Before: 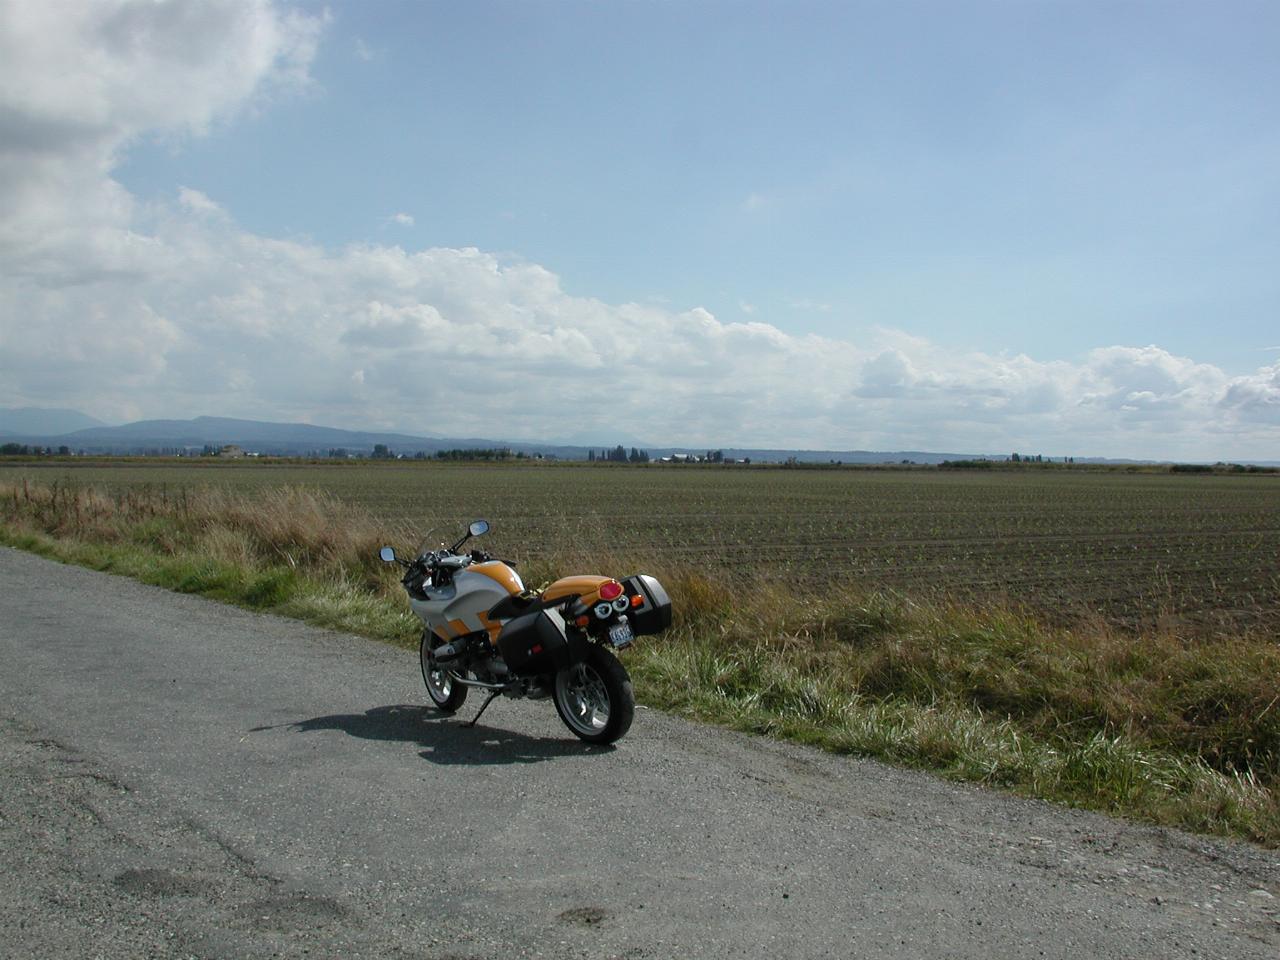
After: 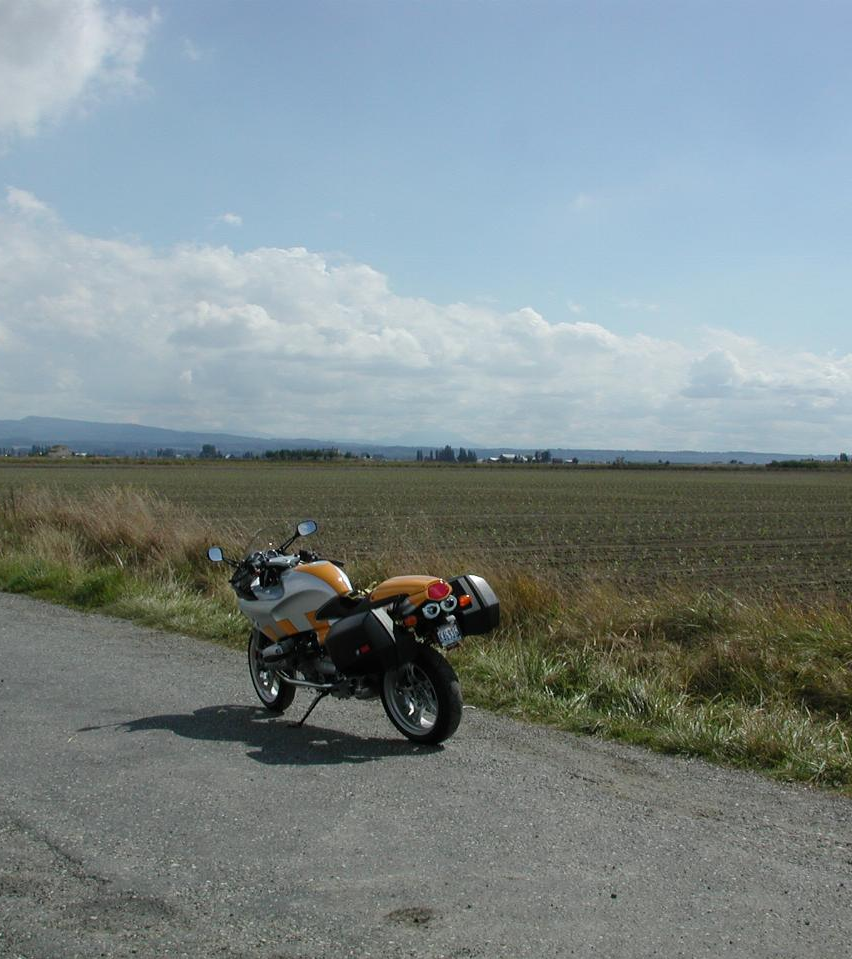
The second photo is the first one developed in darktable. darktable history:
crop and rotate: left 13.463%, right 19.93%
